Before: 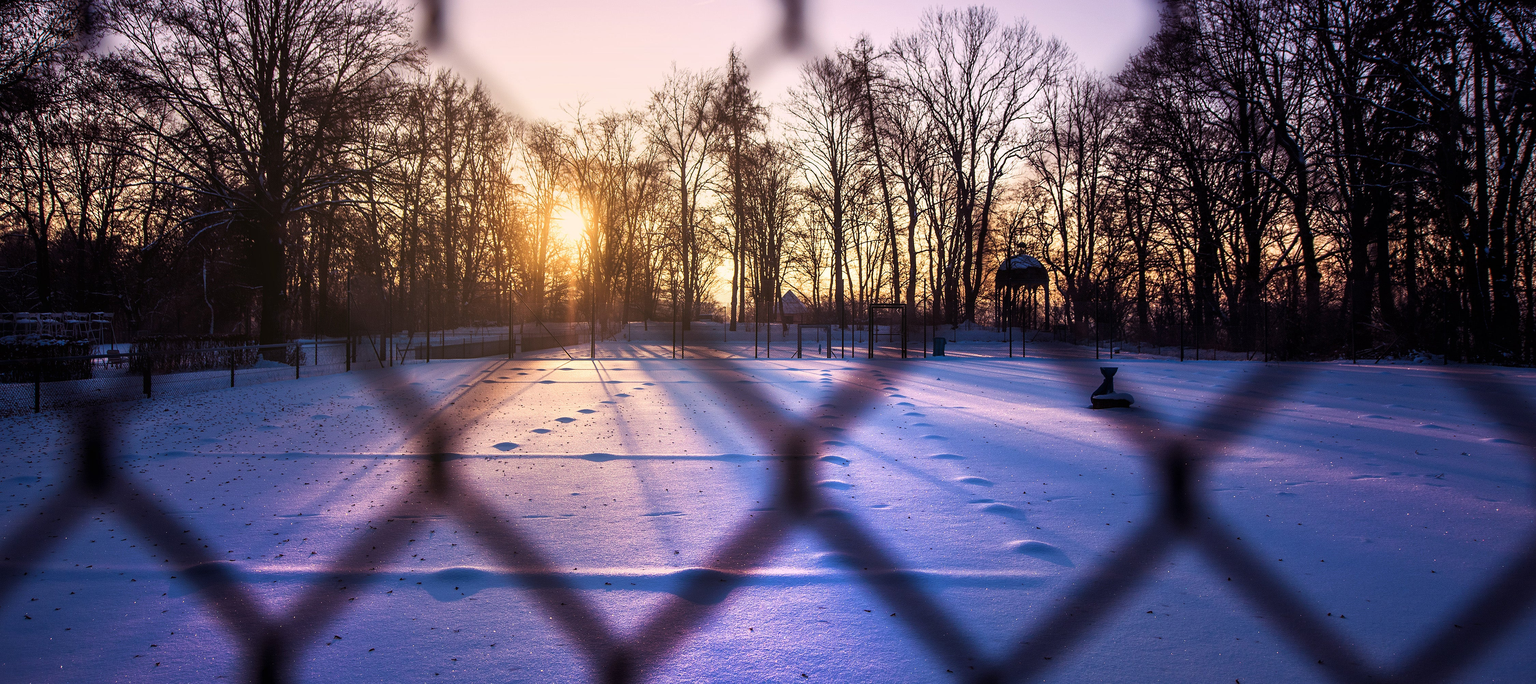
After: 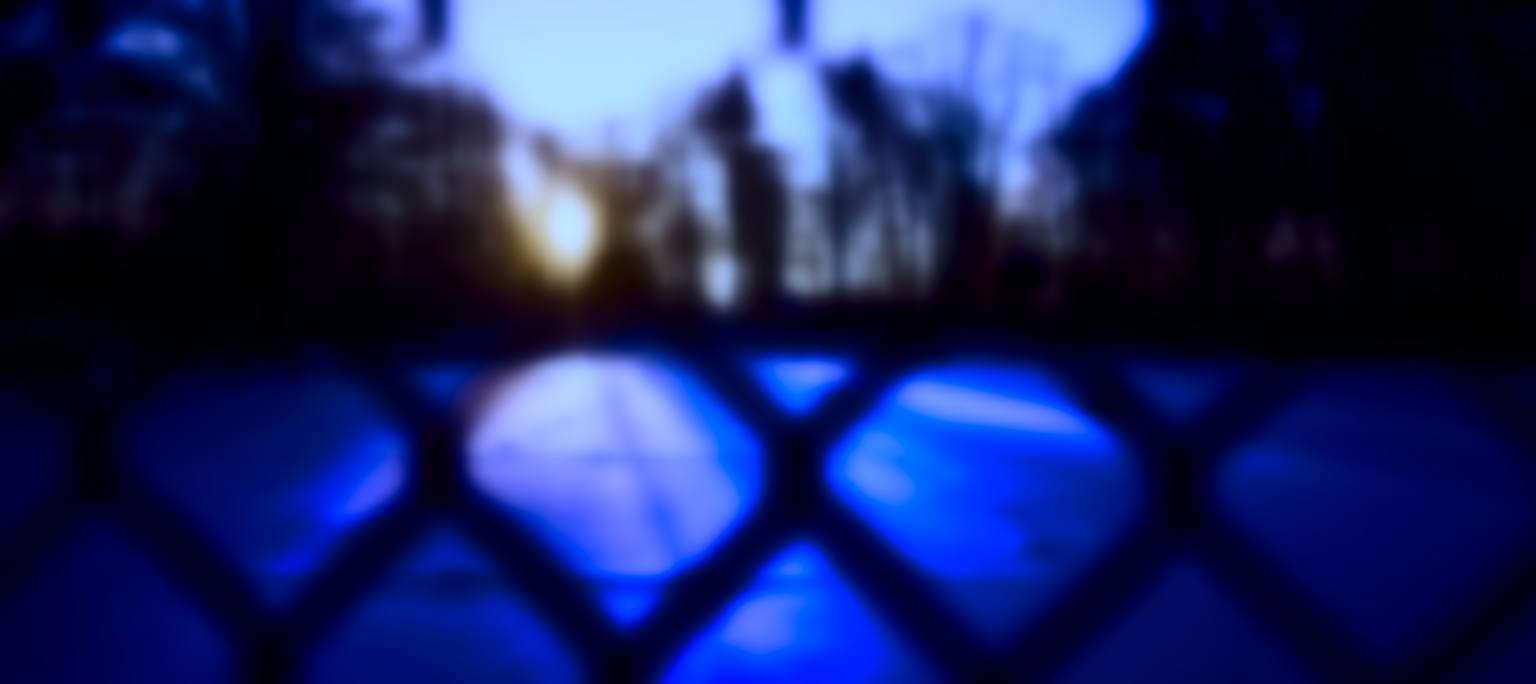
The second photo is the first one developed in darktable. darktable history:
white balance: red 0.766, blue 1.537
color balance rgb: linear chroma grading › global chroma 15%, perceptual saturation grading › global saturation 30%
lowpass: radius 31.92, contrast 1.72, brightness -0.98, saturation 0.94
